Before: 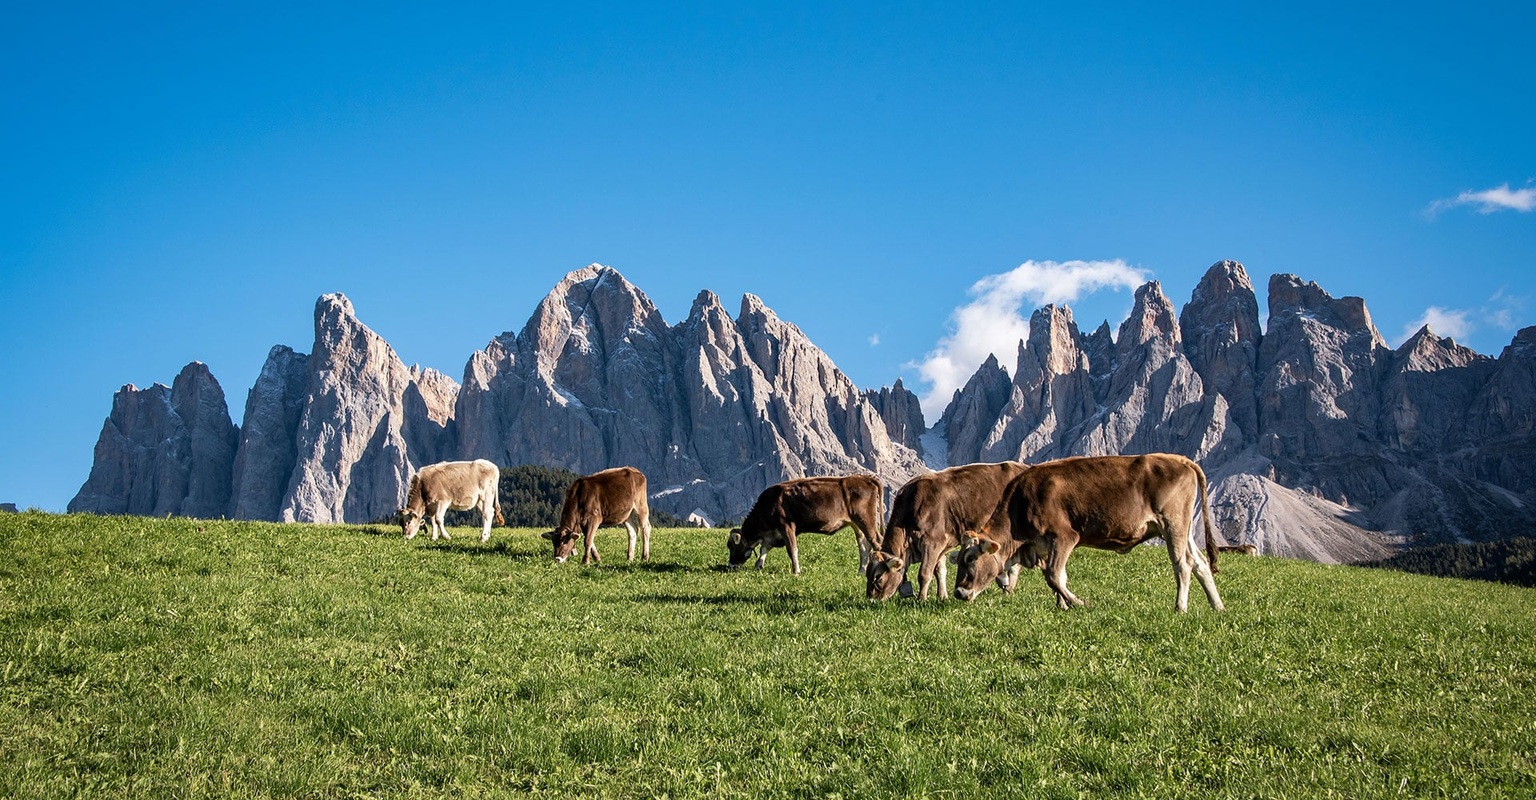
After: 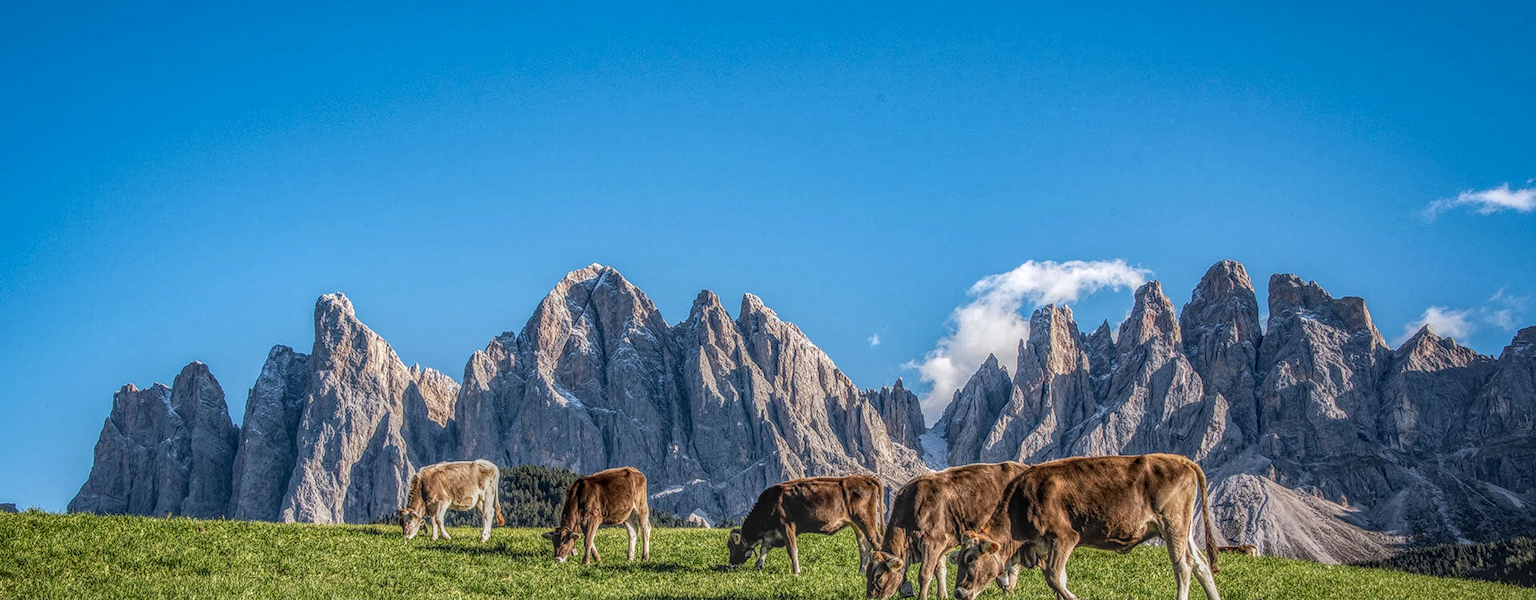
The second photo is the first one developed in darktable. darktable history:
crop: bottom 24.967%
local contrast: highlights 0%, shadows 0%, detail 200%, midtone range 0.25
